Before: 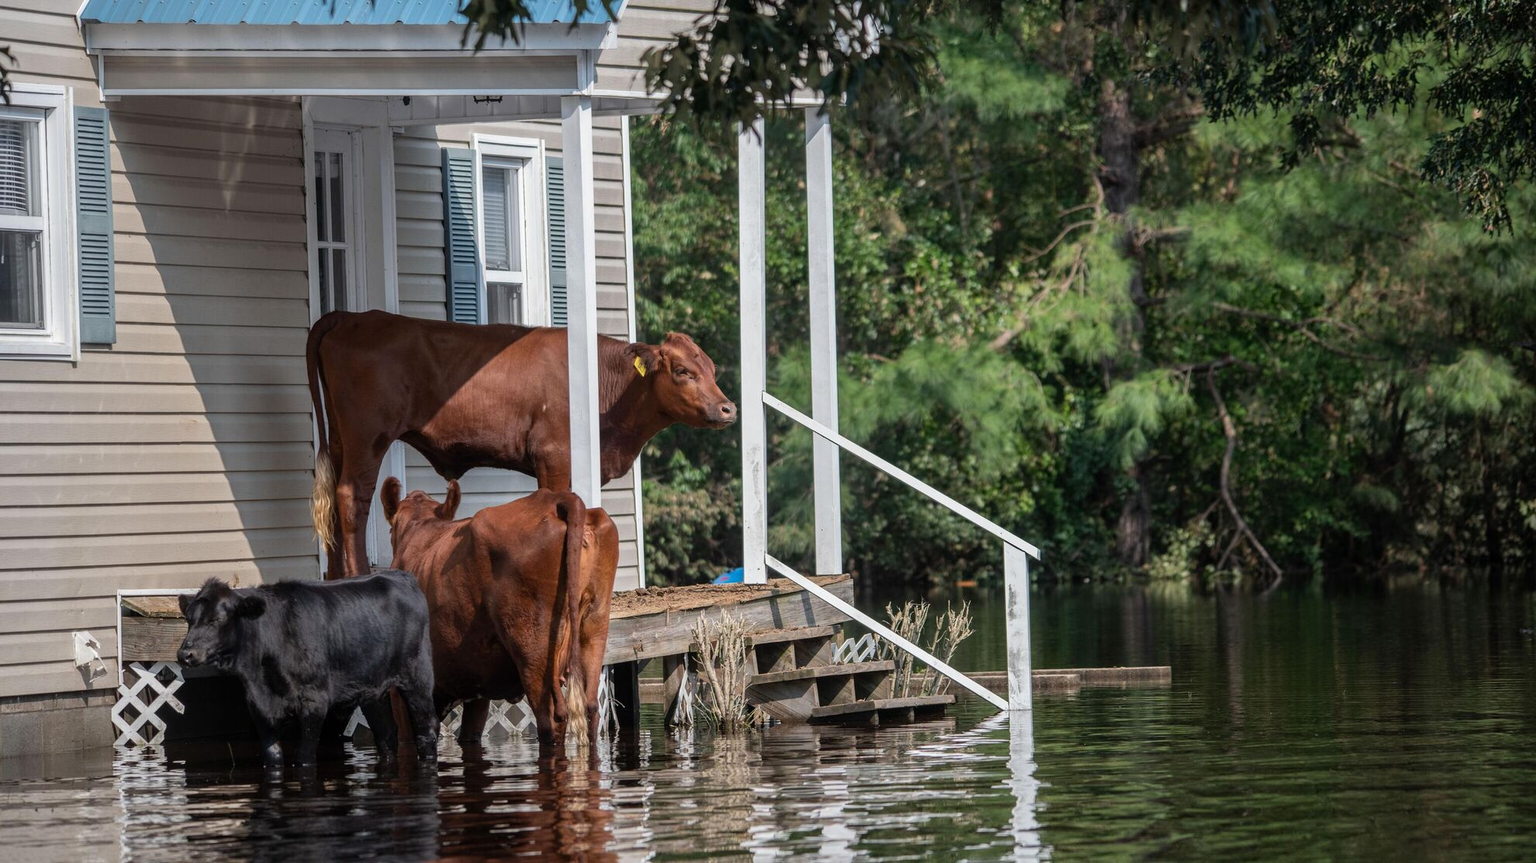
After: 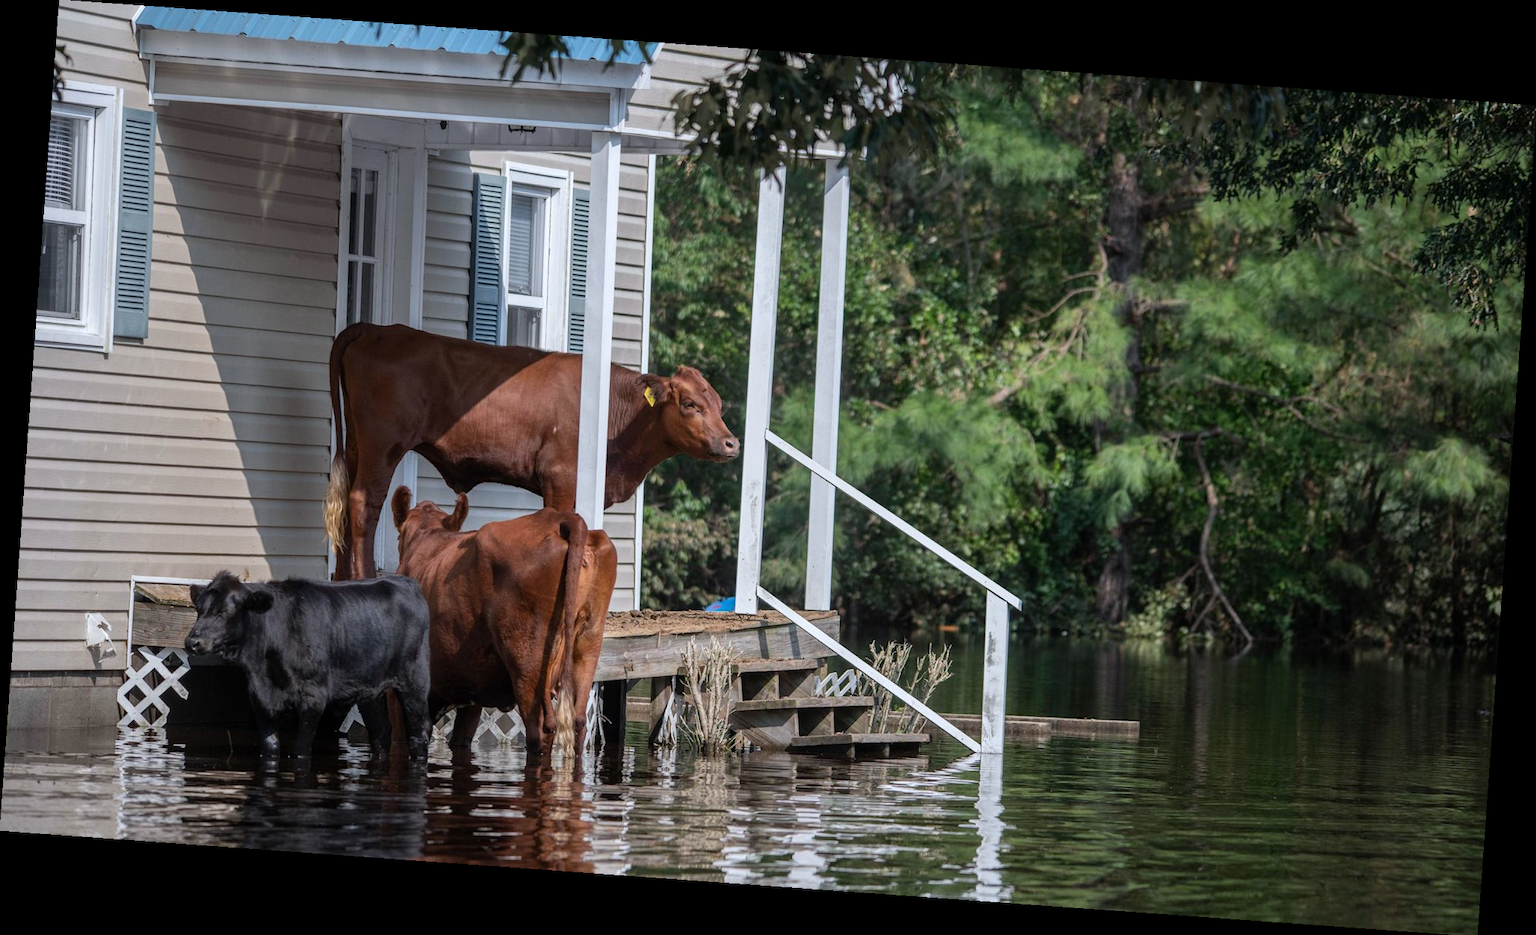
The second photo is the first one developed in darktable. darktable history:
rotate and perspective: rotation 4.1°, automatic cropping off
white balance: red 0.974, blue 1.044
